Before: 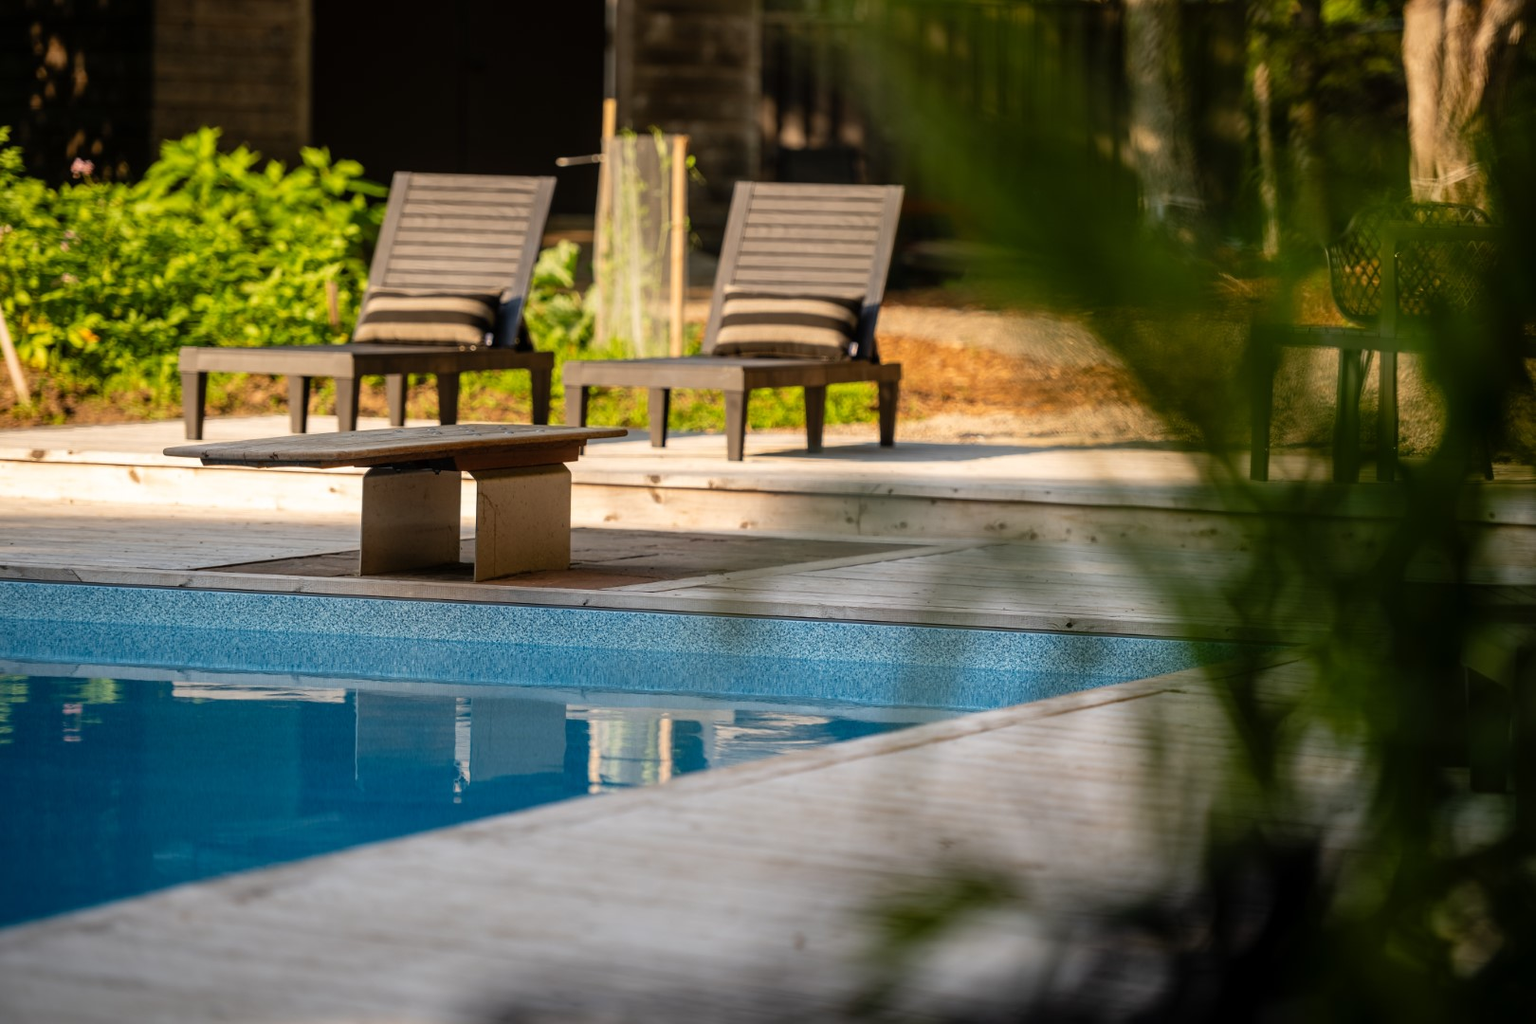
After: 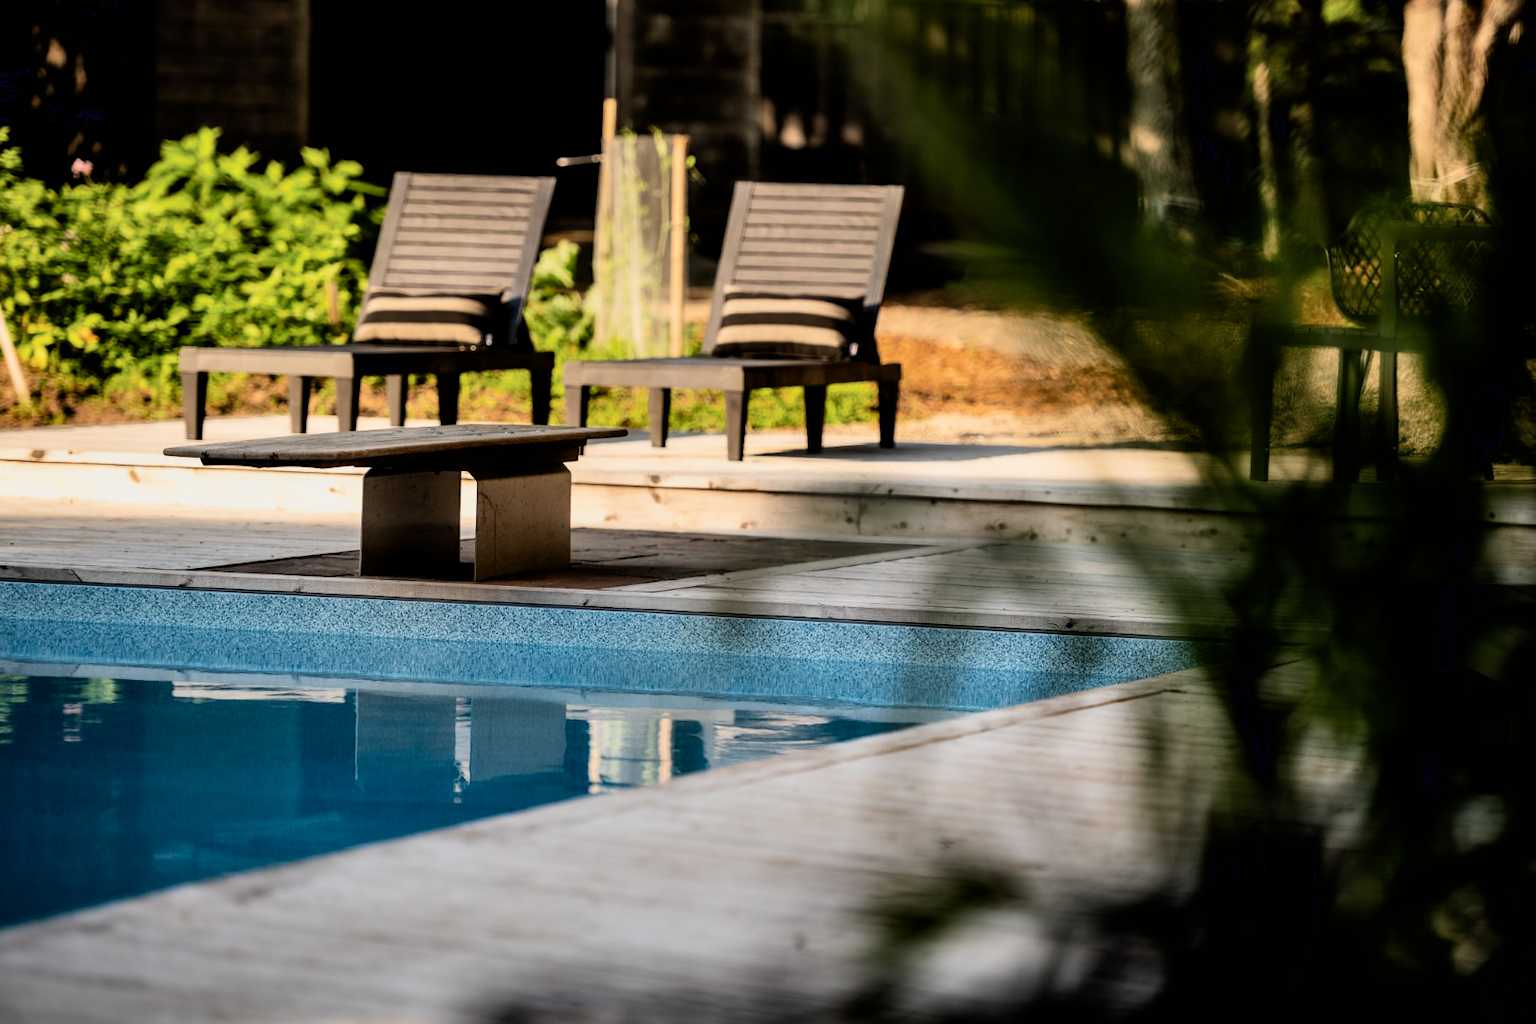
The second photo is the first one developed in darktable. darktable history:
filmic rgb: hardness 4.17, contrast 1.364, color science v6 (2022)
contrast equalizer: y [[0.536, 0.565, 0.581, 0.516, 0.52, 0.491], [0.5 ×6], [0.5 ×6], [0 ×6], [0 ×6]]
